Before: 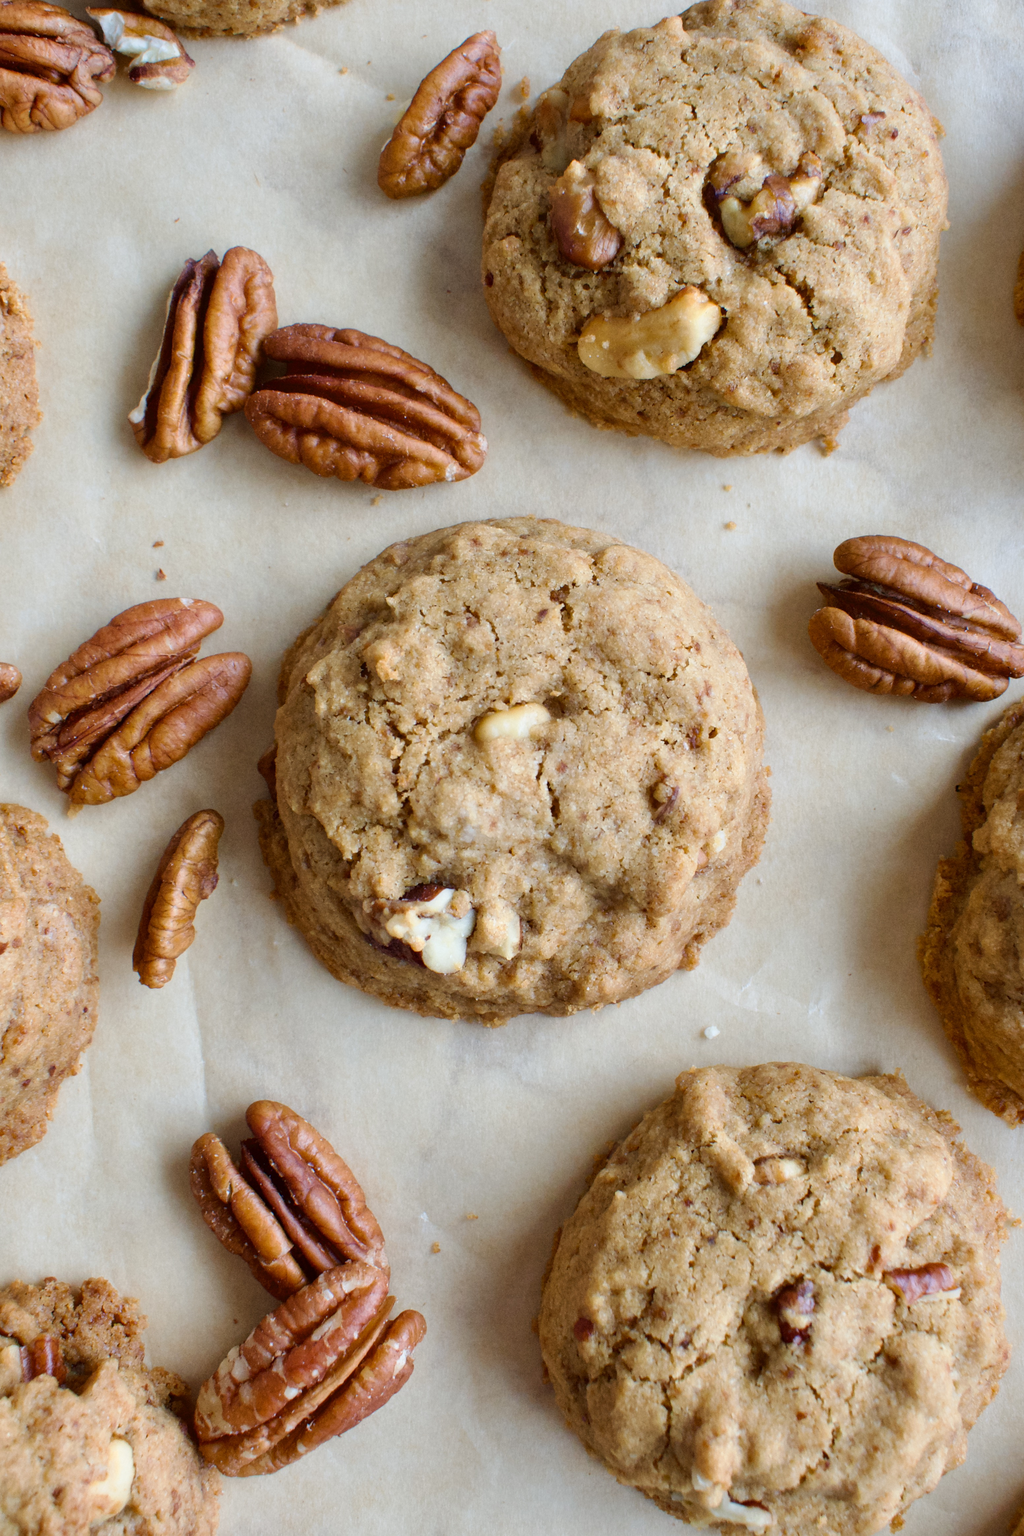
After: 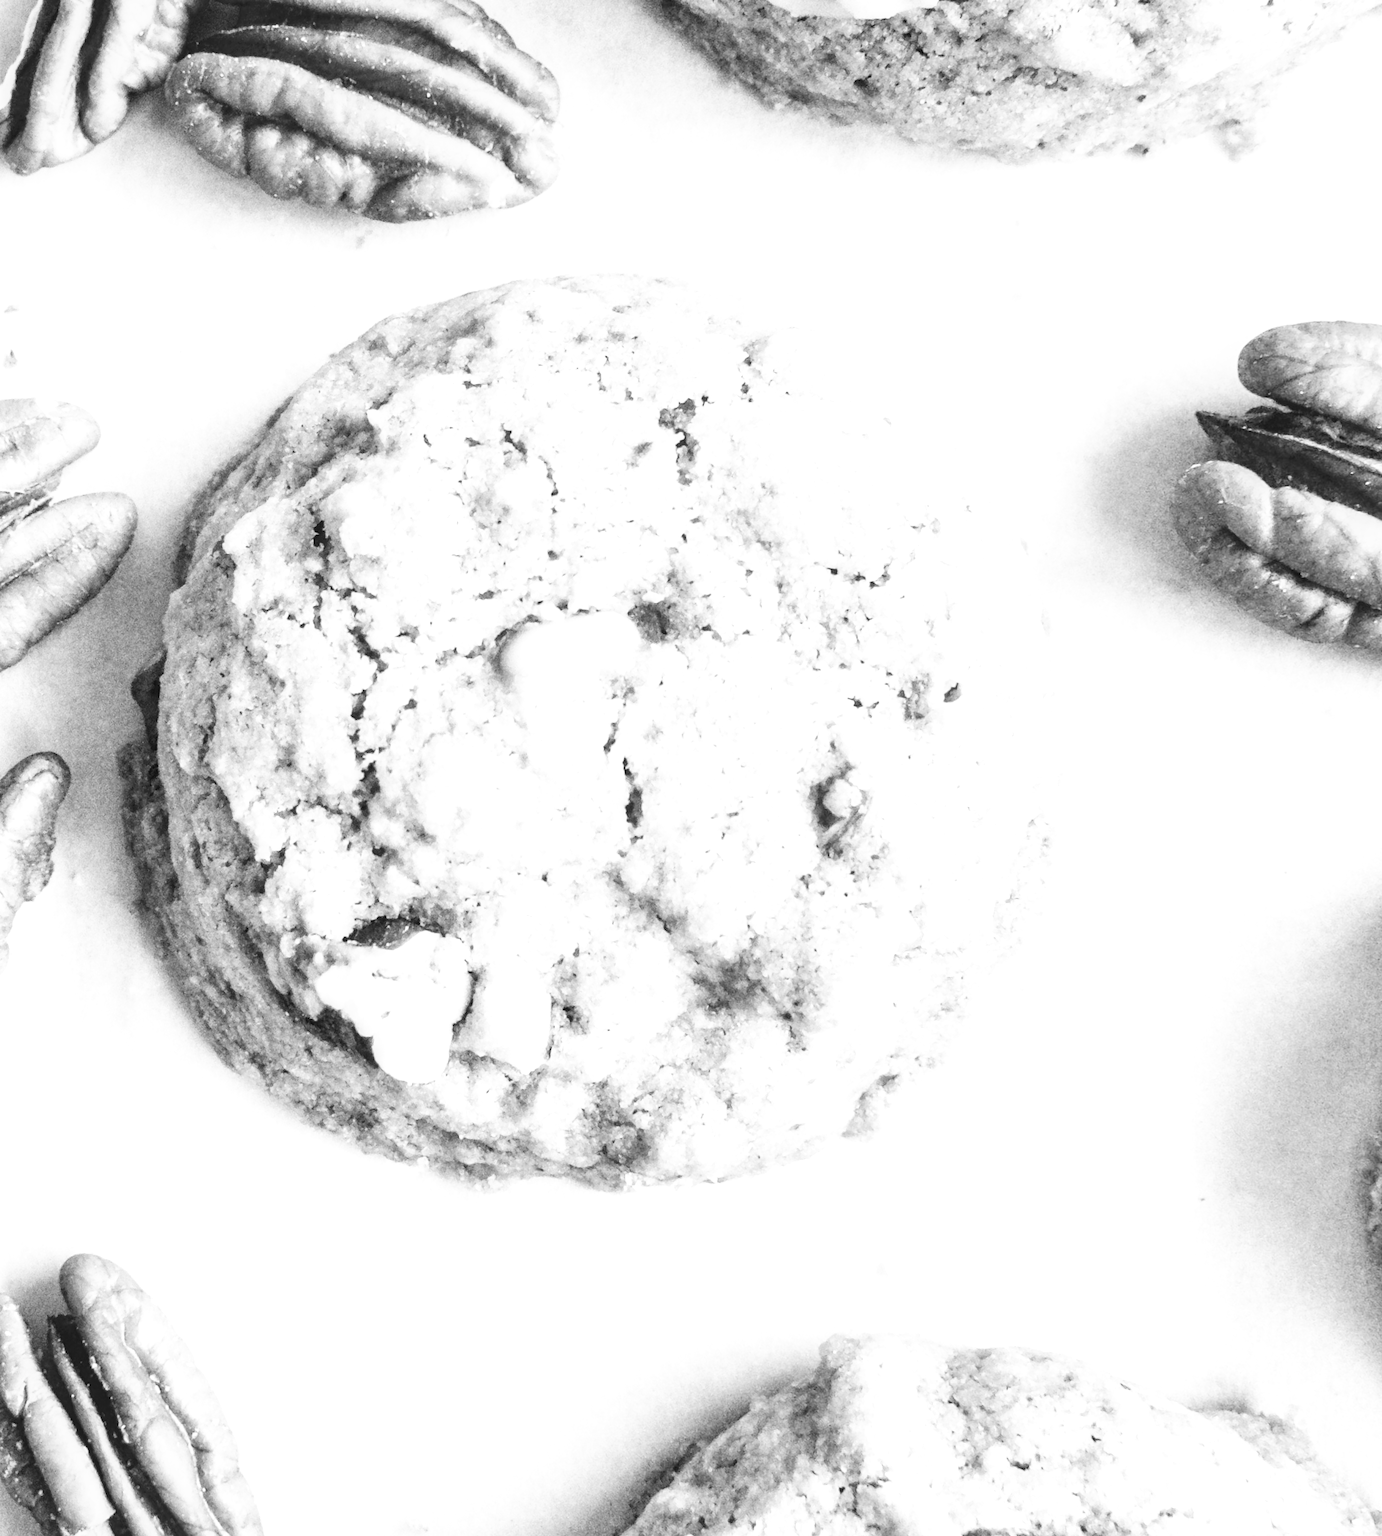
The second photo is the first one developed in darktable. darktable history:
monochrome: on, module defaults
local contrast: on, module defaults
contrast brightness saturation: contrast 0.1, saturation -0.3
rotate and perspective: rotation 1.69°, lens shift (vertical) -0.023, lens shift (horizontal) -0.291, crop left 0.025, crop right 0.988, crop top 0.092, crop bottom 0.842
exposure: black level correction -0.005, exposure 1.002 EV, compensate highlight preservation false
crop and rotate: angle -3.37°, left 9.79%, top 20.73%, right 12.42%, bottom 11.82%
base curve: curves: ch0 [(0, 0) (0.007, 0.004) (0.027, 0.03) (0.046, 0.07) (0.207, 0.54) (0.442, 0.872) (0.673, 0.972) (1, 1)], preserve colors none
